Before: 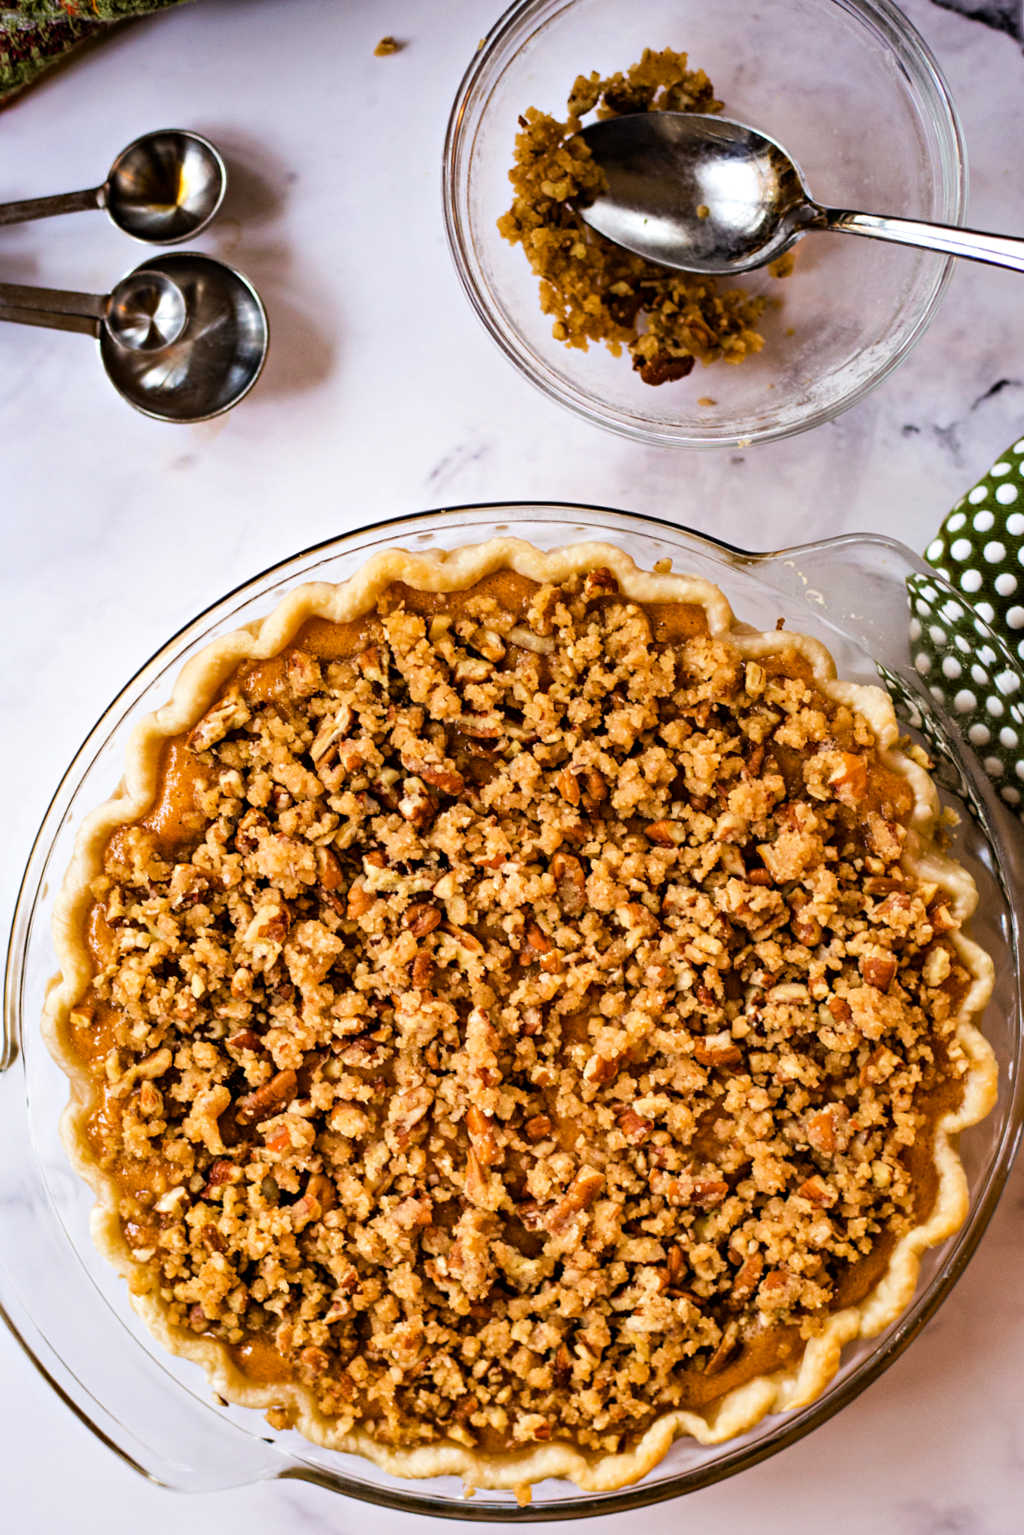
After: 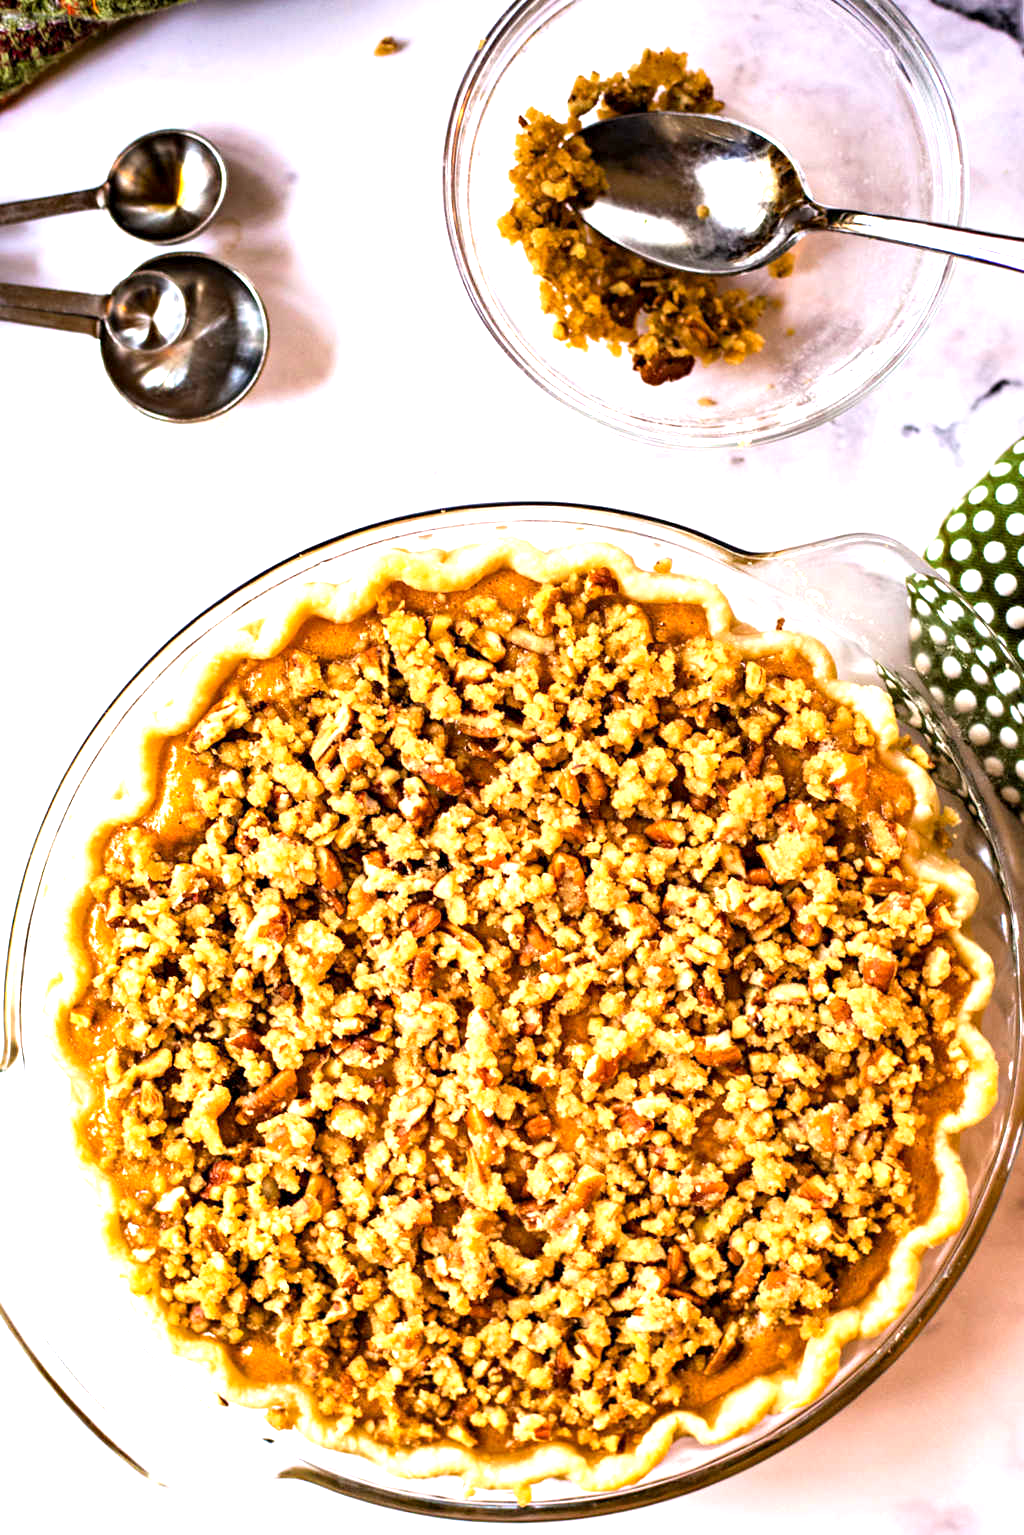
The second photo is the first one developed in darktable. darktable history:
exposure: black level correction 0.001, exposure 1.131 EV, compensate highlight preservation false
